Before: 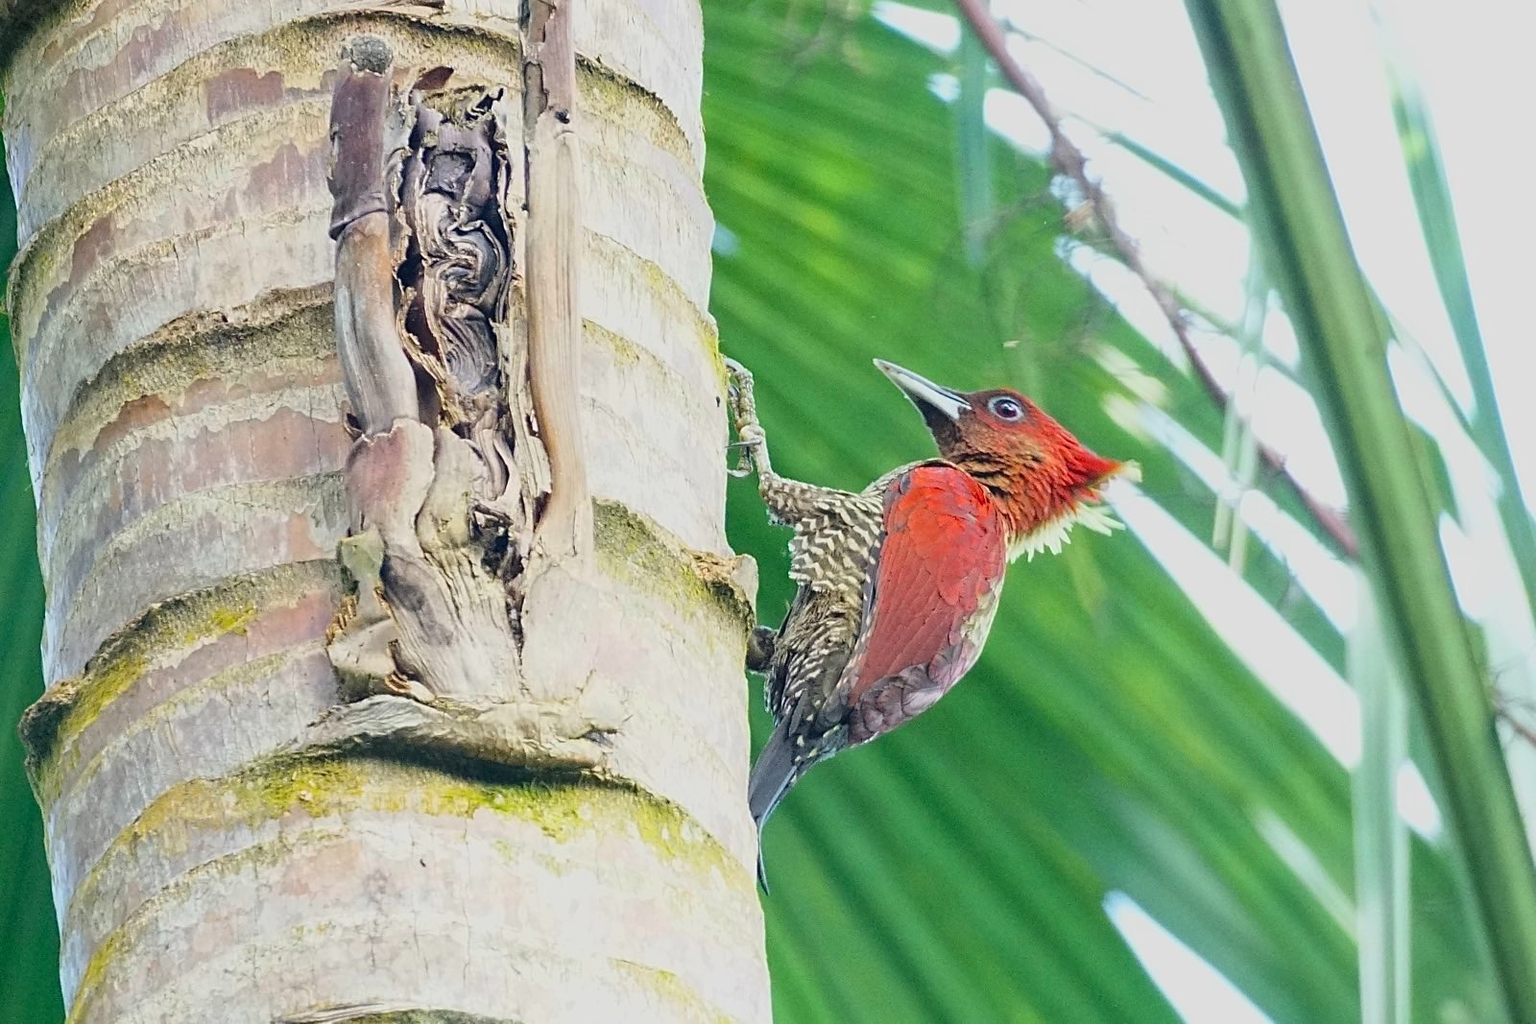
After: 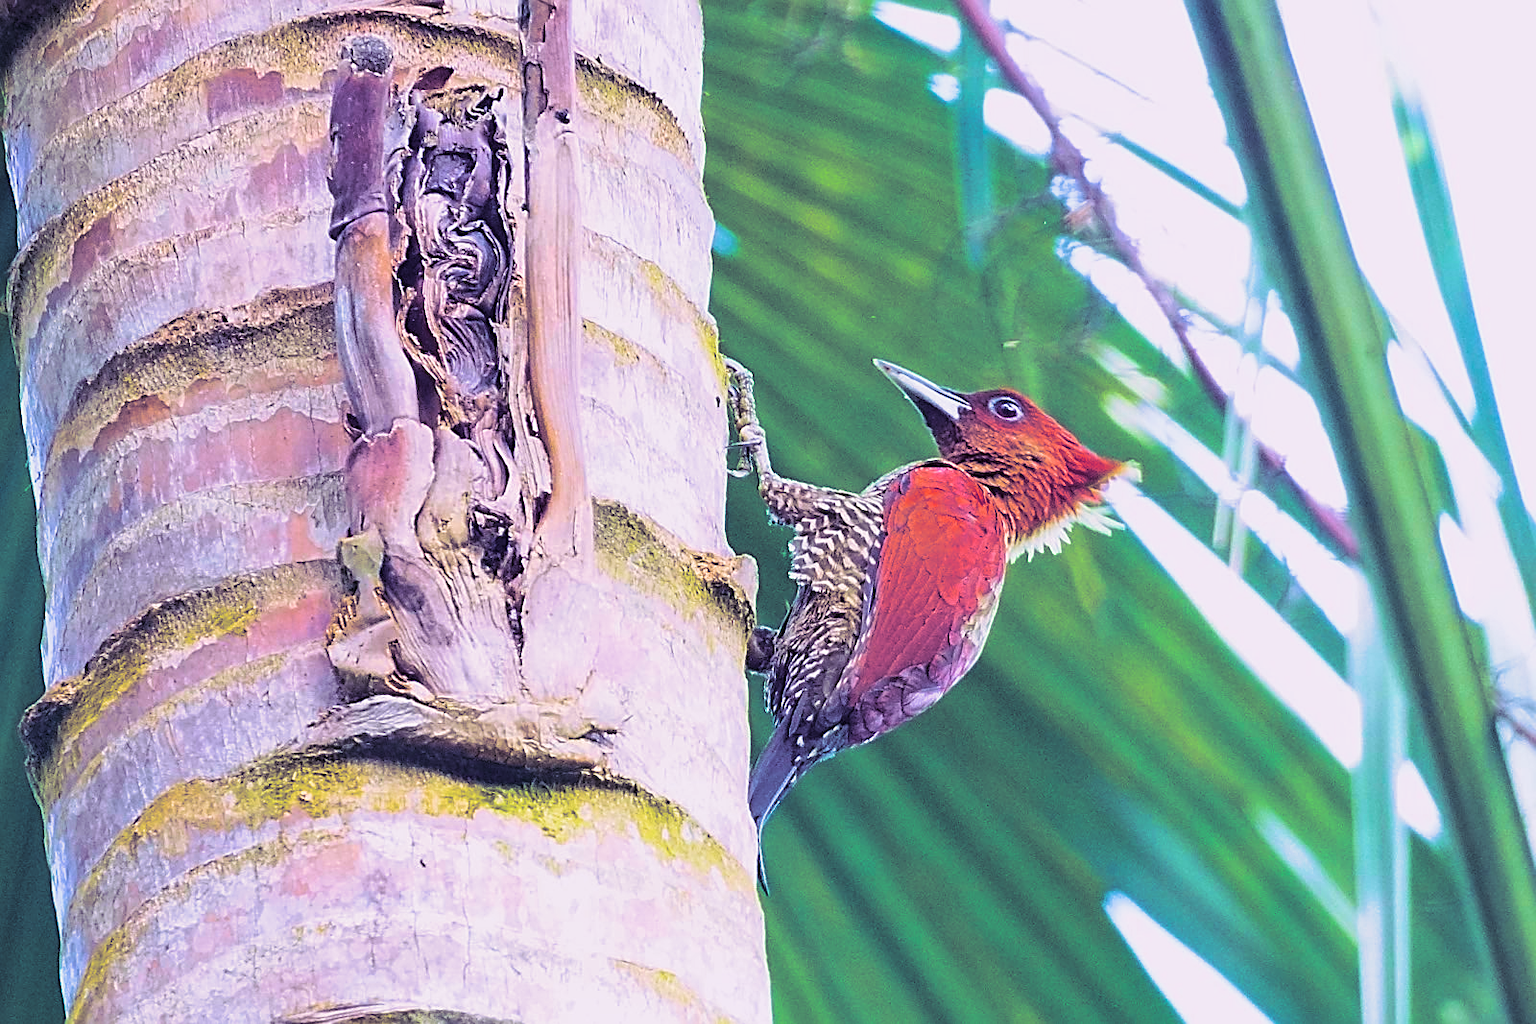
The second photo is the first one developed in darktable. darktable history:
sharpen: on, module defaults
white balance: red 1.042, blue 1.17
velvia: strength 75%
split-toning: shadows › hue 255.6°, shadows › saturation 0.66, highlights › hue 43.2°, highlights › saturation 0.68, balance -50.1
